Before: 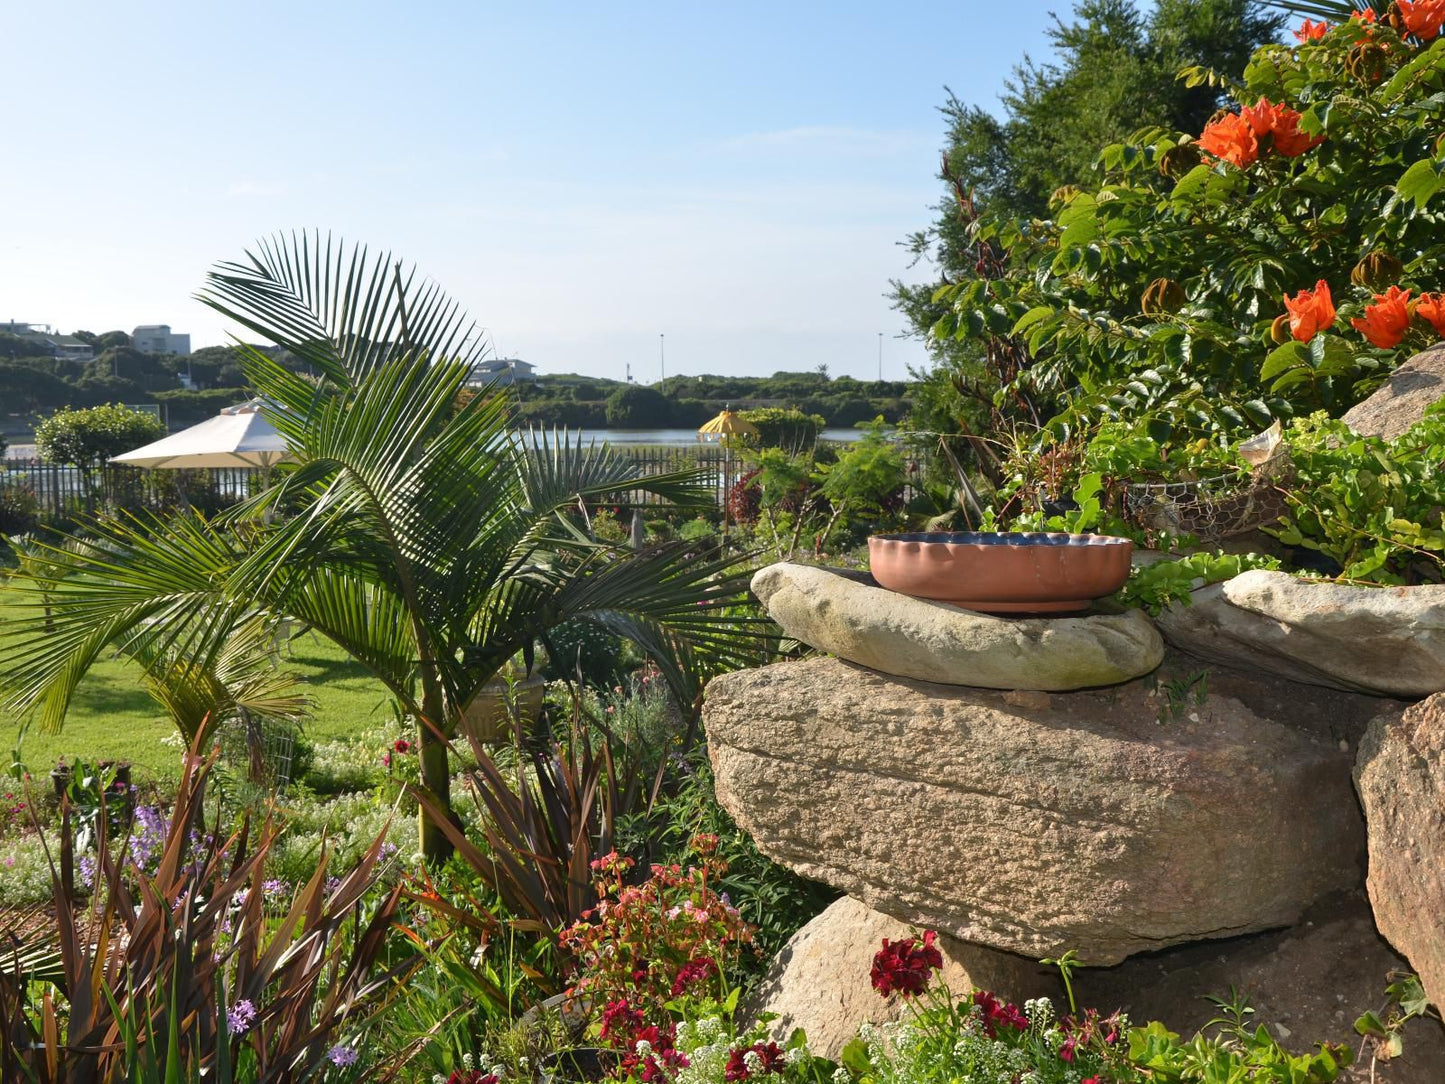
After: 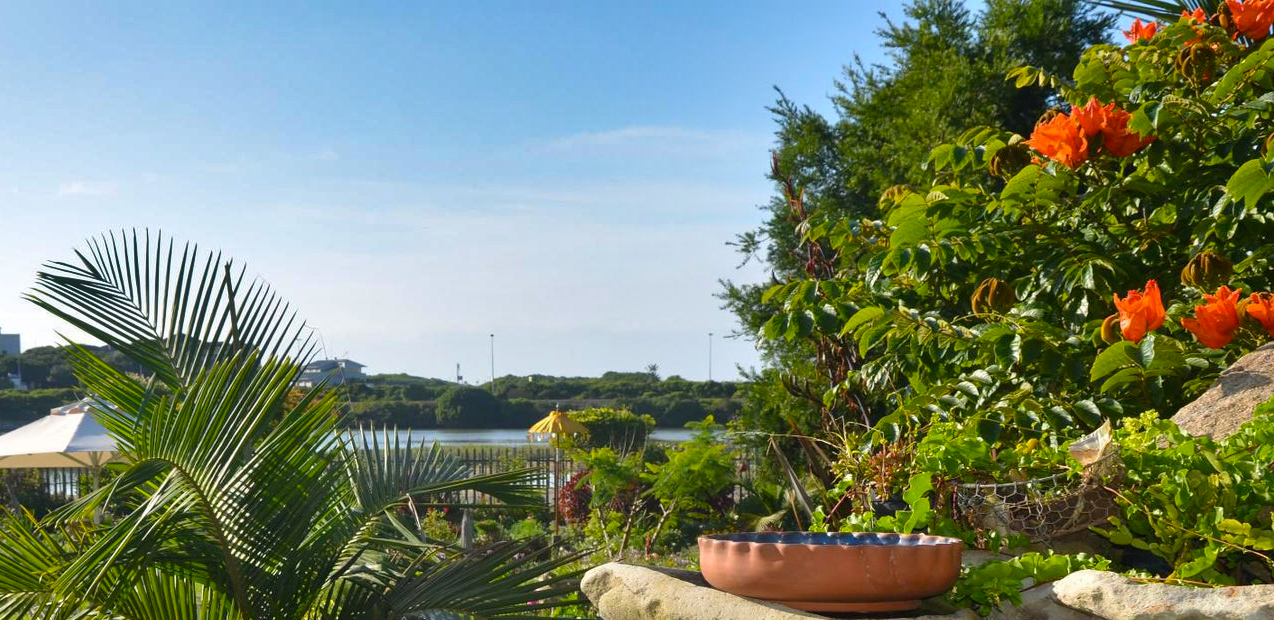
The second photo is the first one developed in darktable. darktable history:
shadows and highlights: shadows 30.63, highlights -63.22, shadows color adjustment 98%, highlights color adjustment 58.61%, soften with gaussian
crop and rotate: left 11.812%, bottom 42.776%
color balance rgb: perceptual saturation grading › global saturation 20%, global vibrance 20%
